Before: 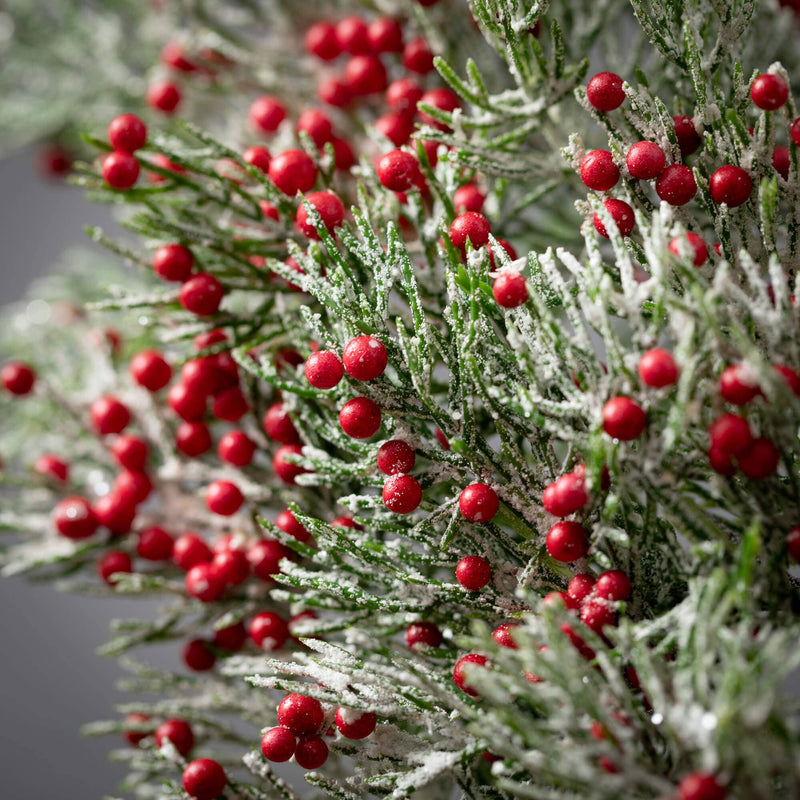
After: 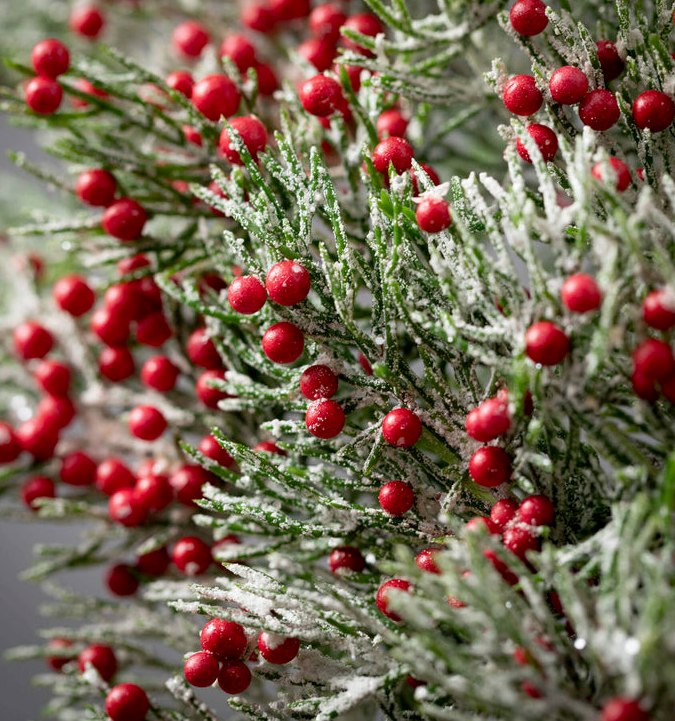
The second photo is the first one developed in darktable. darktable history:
exposure: black level correction 0.002, compensate exposure bias true, compensate highlight preservation false
crop and rotate: left 9.691%, top 9.477%, right 5.864%, bottom 0.366%
